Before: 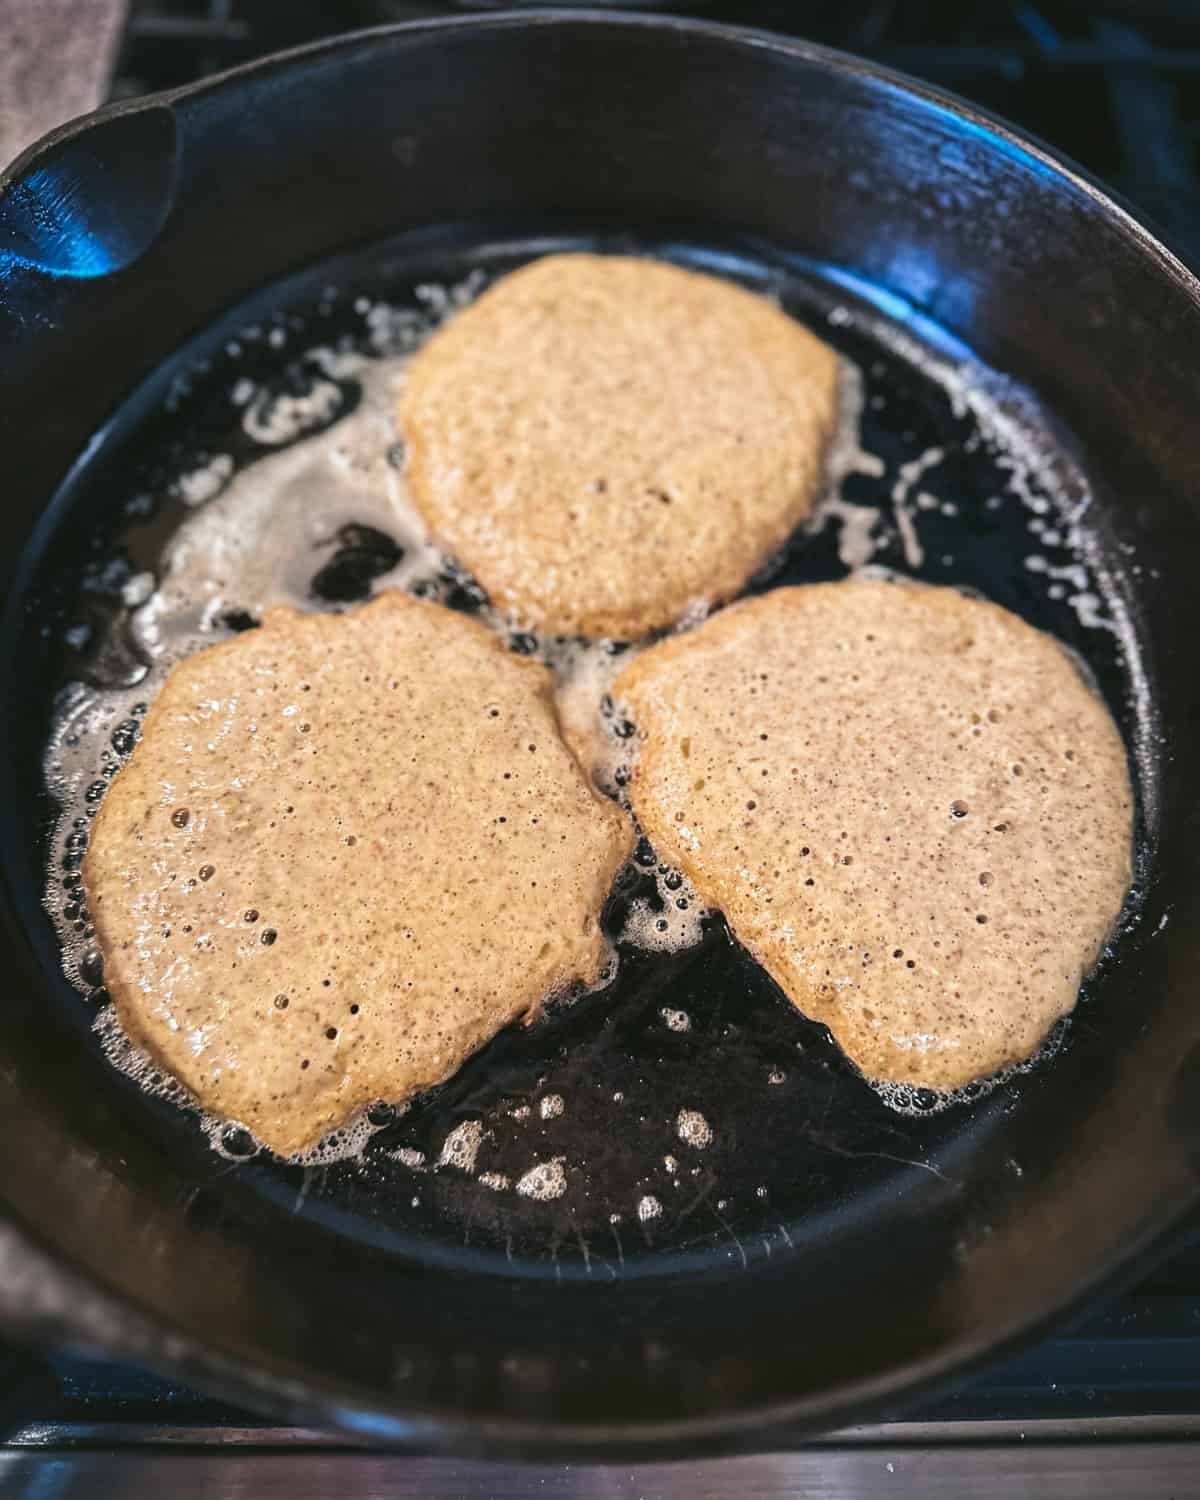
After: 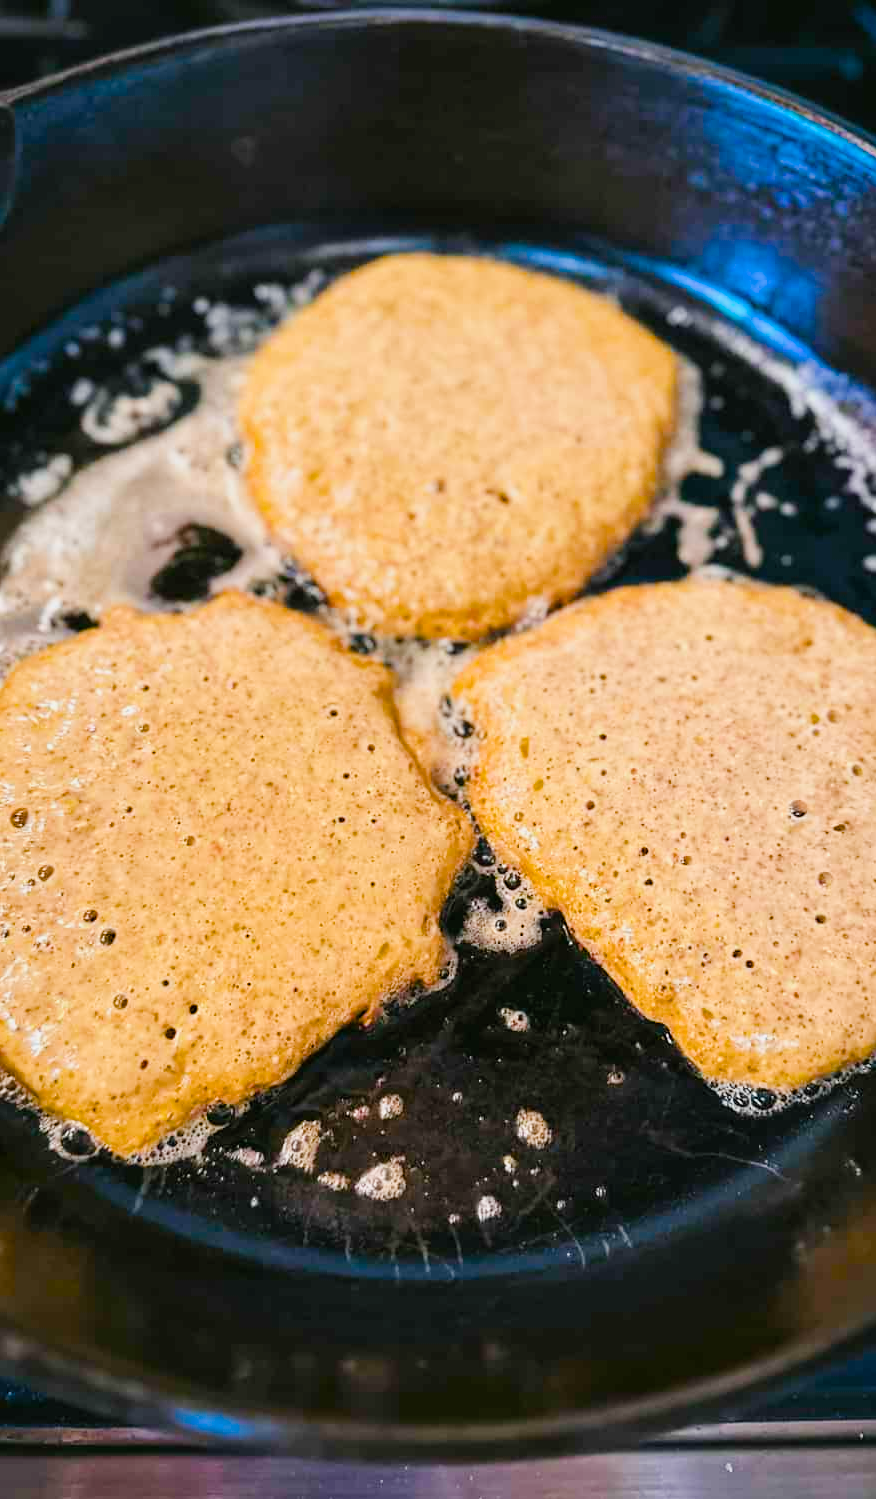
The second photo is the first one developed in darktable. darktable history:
crop: left 13.487%, right 13.481%
color balance rgb: linear chroma grading › global chroma 33.502%, perceptual saturation grading › global saturation 34.725%, perceptual saturation grading › highlights -29.866%, perceptual saturation grading › shadows 35.76%, perceptual brilliance grading › global brilliance 17.306%
filmic rgb: black relative exposure -8 EV, white relative exposure 4.05 EV, threshold 2.95 EV, hardness 4.18, enable highlight reconstruction true
